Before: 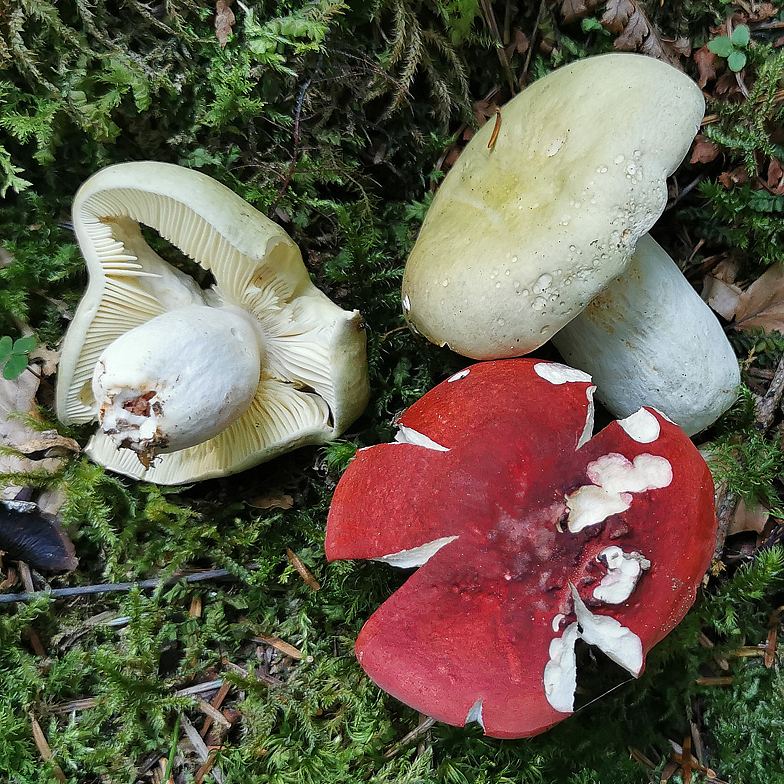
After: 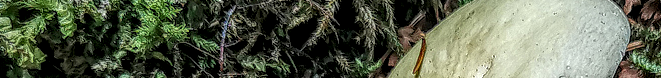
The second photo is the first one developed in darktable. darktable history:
crop and rotate: left 9.644%, top 9.491%, right 6.021%, bottom 80.509%
local contrast: highlights 0%, shadows 0%, detail 300%, midtone range 0.3
